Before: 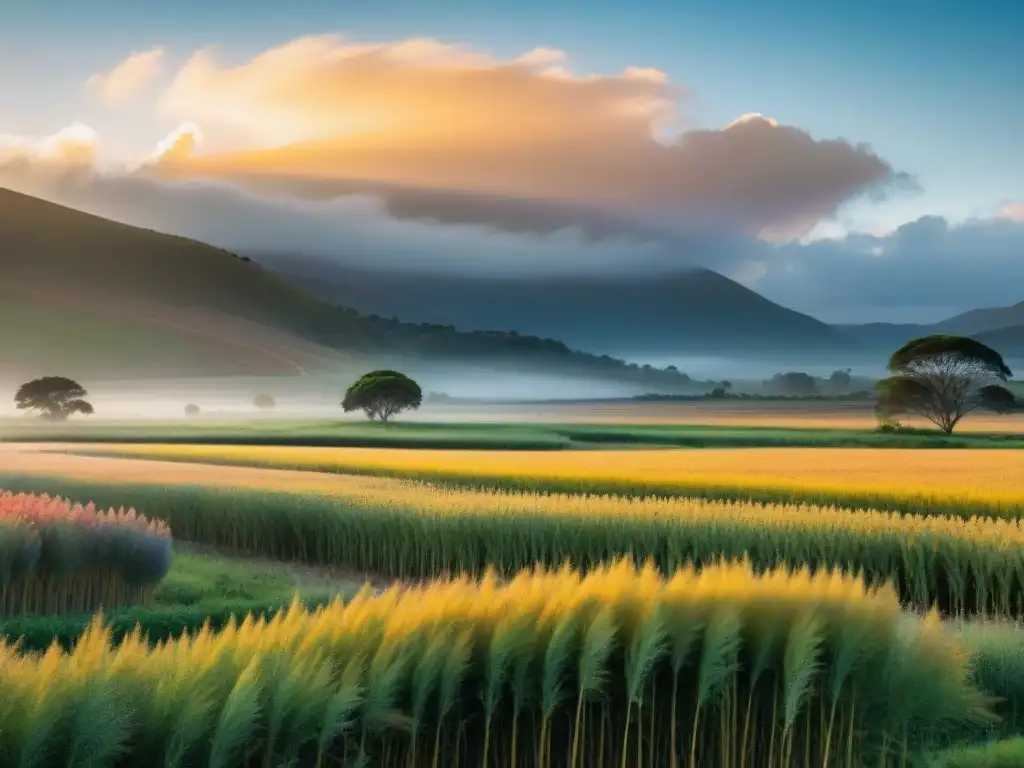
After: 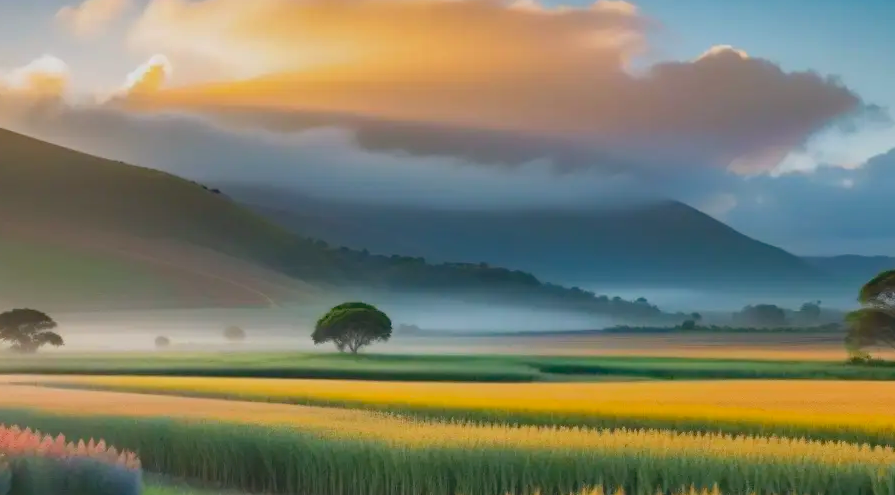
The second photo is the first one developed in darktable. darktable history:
local contrast: detail 72%
shadows and highlights: shadows 59.02, highlights -60.41, soften with gaussian
contrast equalizer: y [[0.513, 0.565, 0.608, 0.562, 0.512, 0.5], [0.5 ×6], [0.5, 0.5, 0.5, 0.528, 0.598, 0.658], [0 ×6], [0 ×6]], mix 0.138
crop: left 2.963%, top 8.945%, right 9.625%, bottom 26.584%
haze removal: compatibility mode true
